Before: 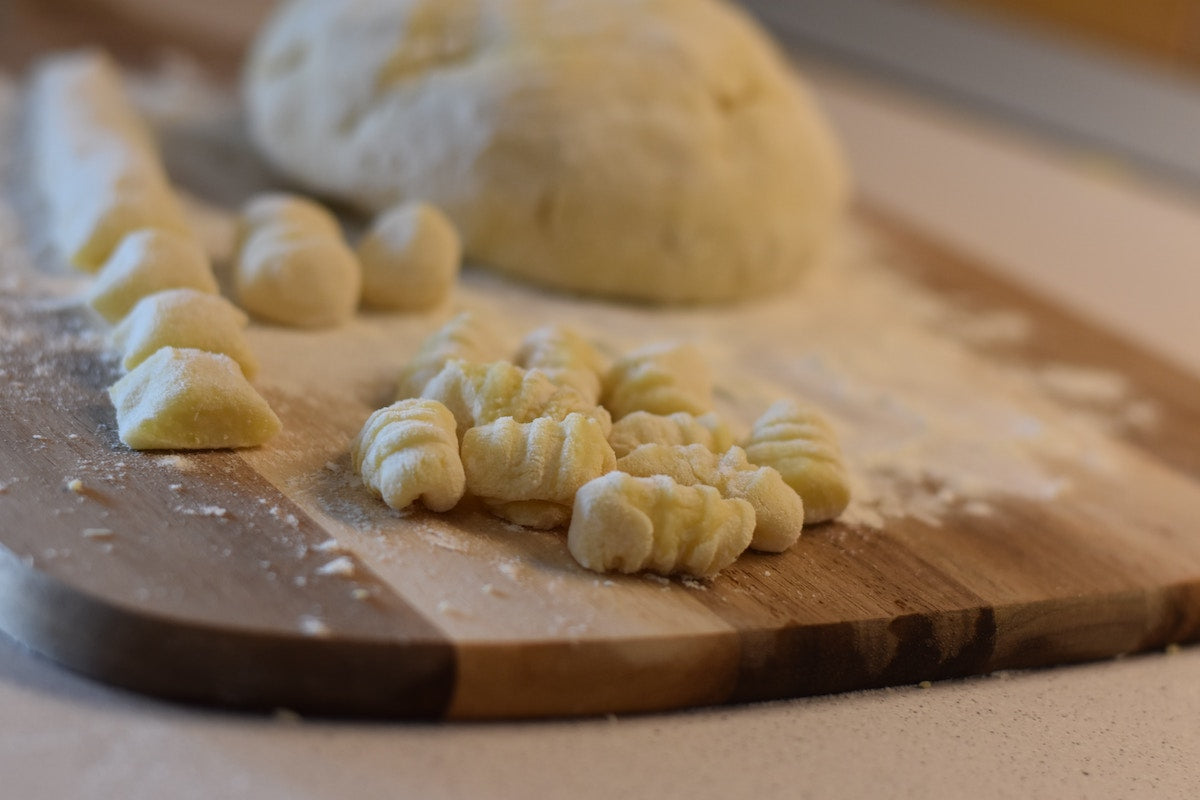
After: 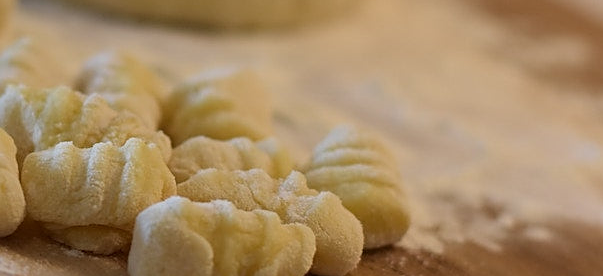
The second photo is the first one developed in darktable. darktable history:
sharpen: on, module defaults
crop: left 36.671%, top 34.497%, right 13.065%, bottom 30.898%
